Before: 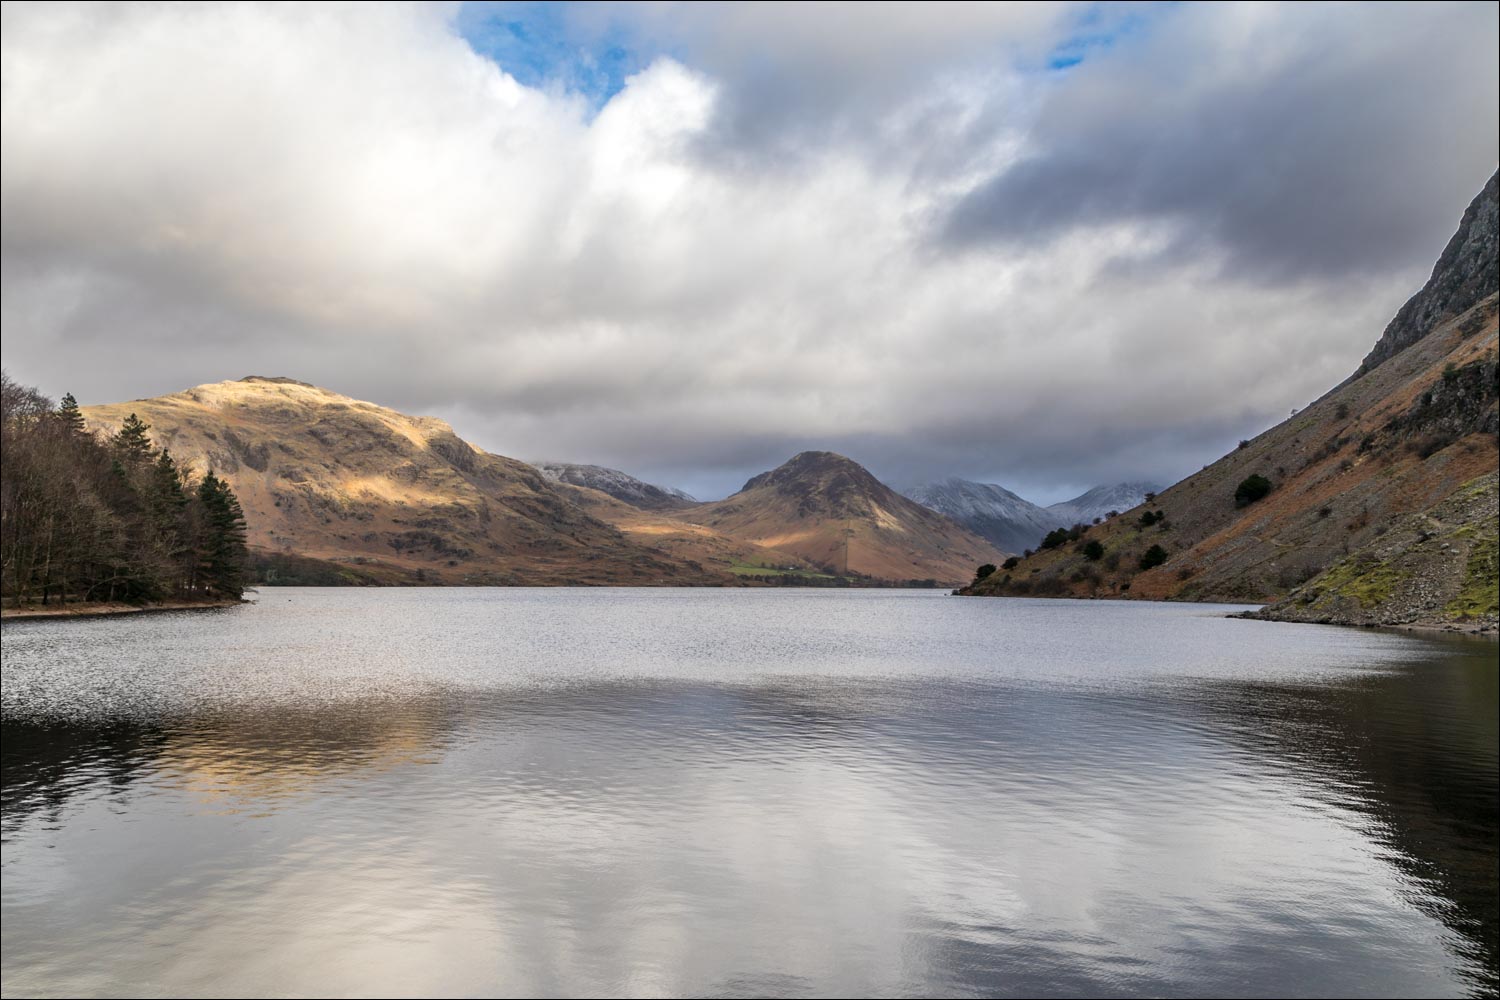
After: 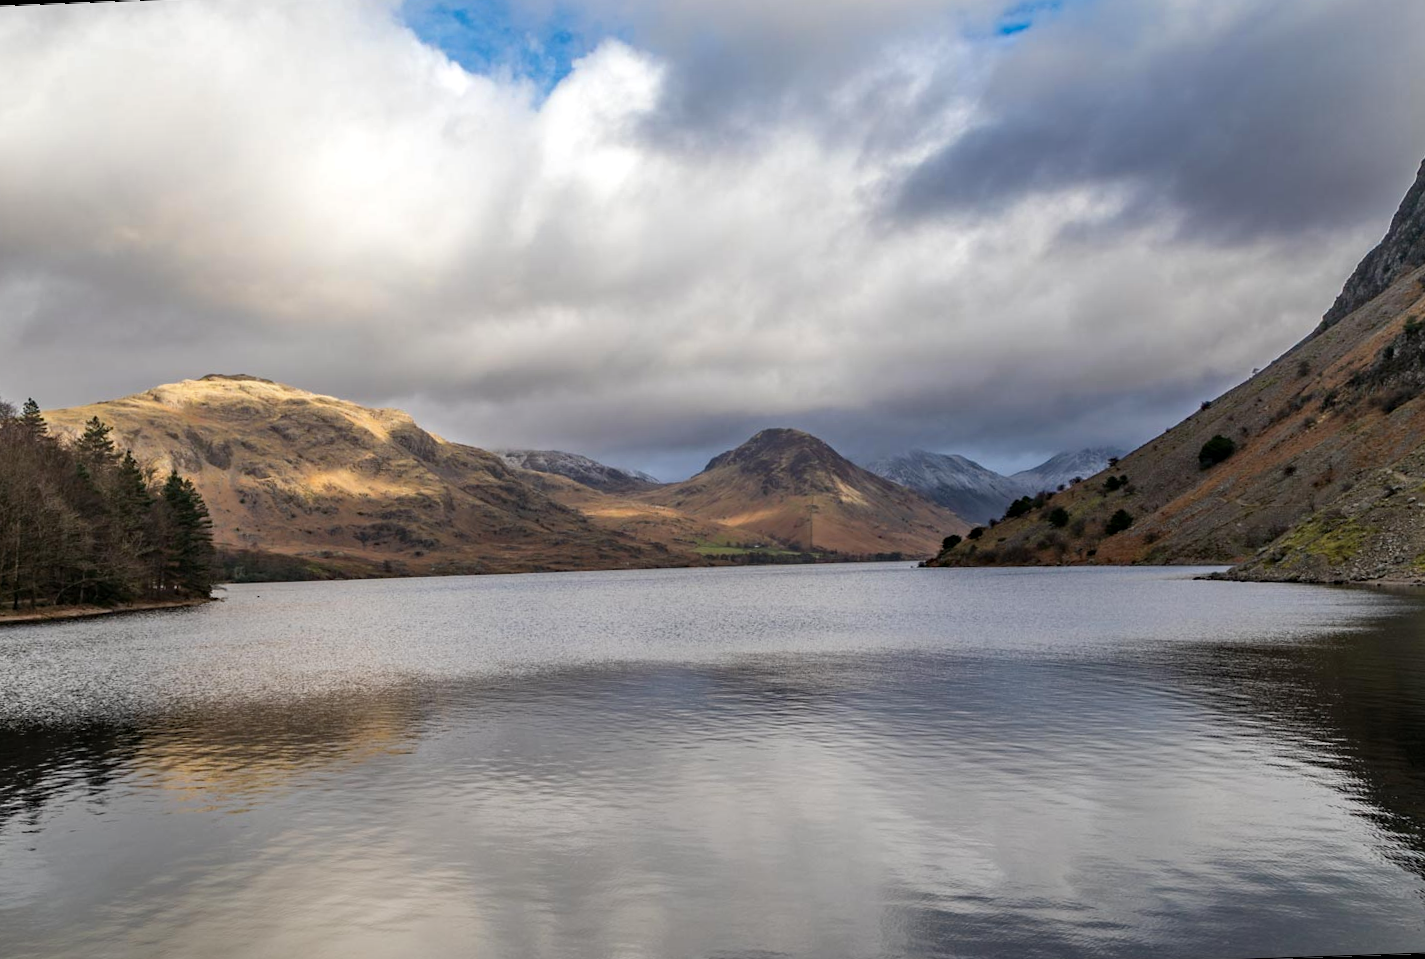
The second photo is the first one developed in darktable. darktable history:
haze removal: compatibility mode true, adaptive false
graduated density: rotation -180°, offset 27.42
rotate and perspective: rotation -2.12°, lens shift (vertical) 0.009, lens shift (horizontal) -0.008, automatic cropping original format, crop left 0.036, crop right 0.964, crop top 0.05, crop bottom 0.959
